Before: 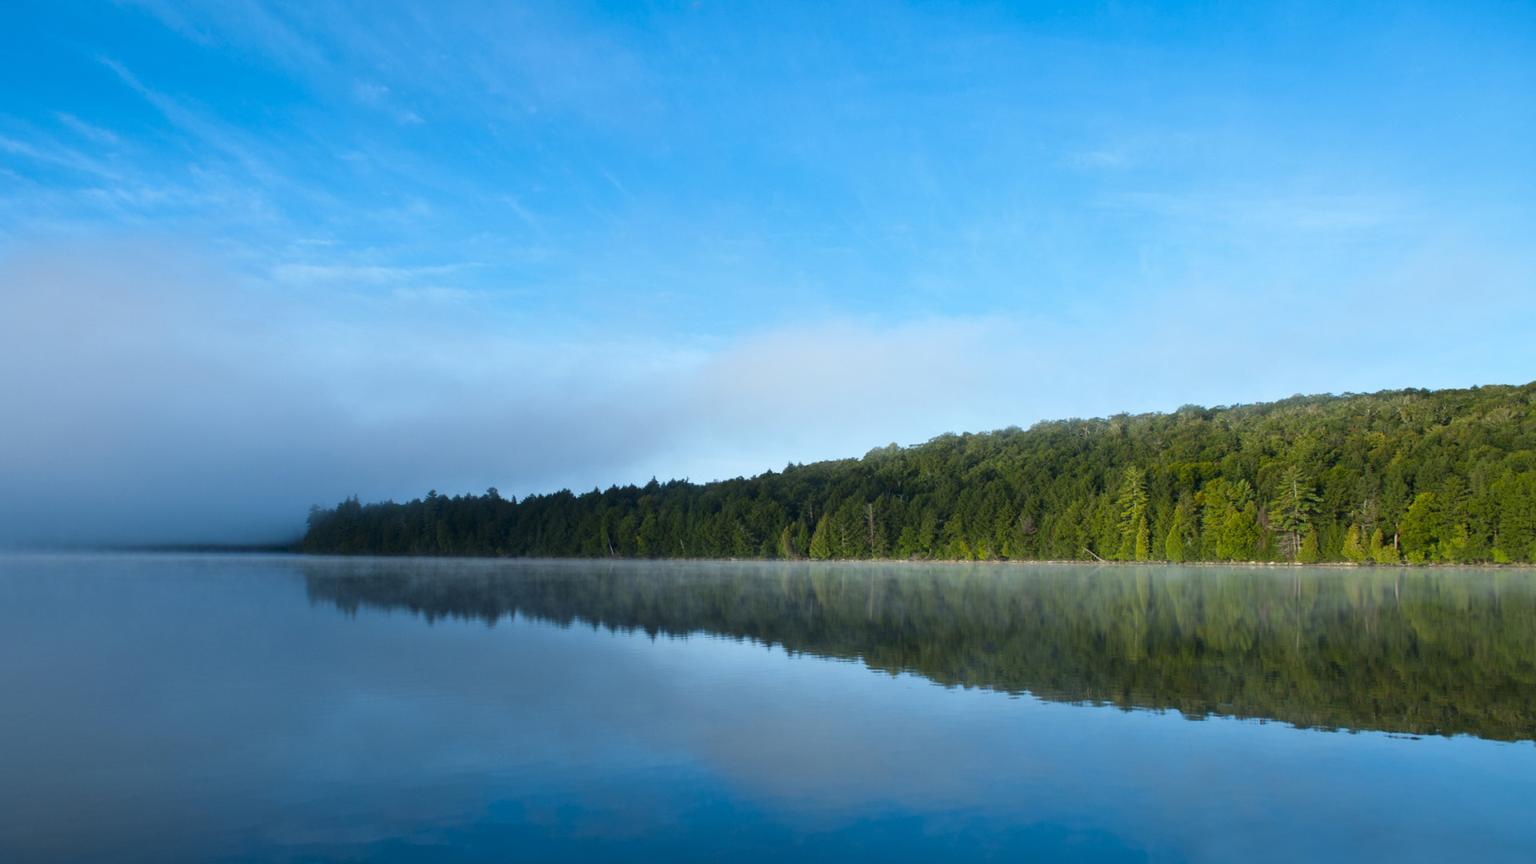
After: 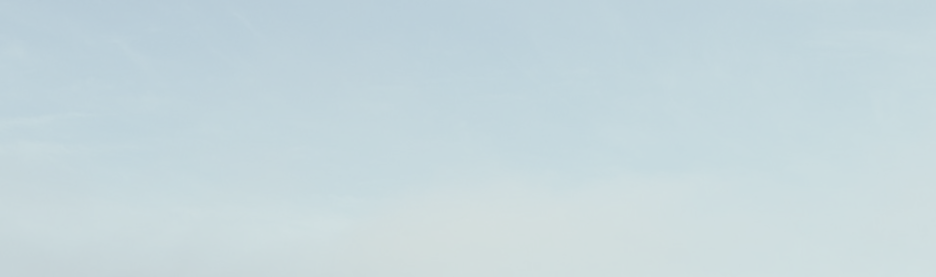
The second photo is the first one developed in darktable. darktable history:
color balance: lift [1, 1.015, 0.987, 0.985], gamma [1, 0.959, 1.042, 0.958], gain [0.927, 0.938, 1.072, 0.928], contrast 1.5%
exposure: exposure -0.05 EV
crop: left 28.64%, top 16.832%, right 26.637%, bottom 58.055%
rotate and perspective: rotation 0.128°, lens shift (vertical) -0.181, lens shift (horizontal) -0.044, shear 0.001, automatic cropping off
contrast brightness saturation: contrast -0.32, brightness 0.75, saturation -0.78
